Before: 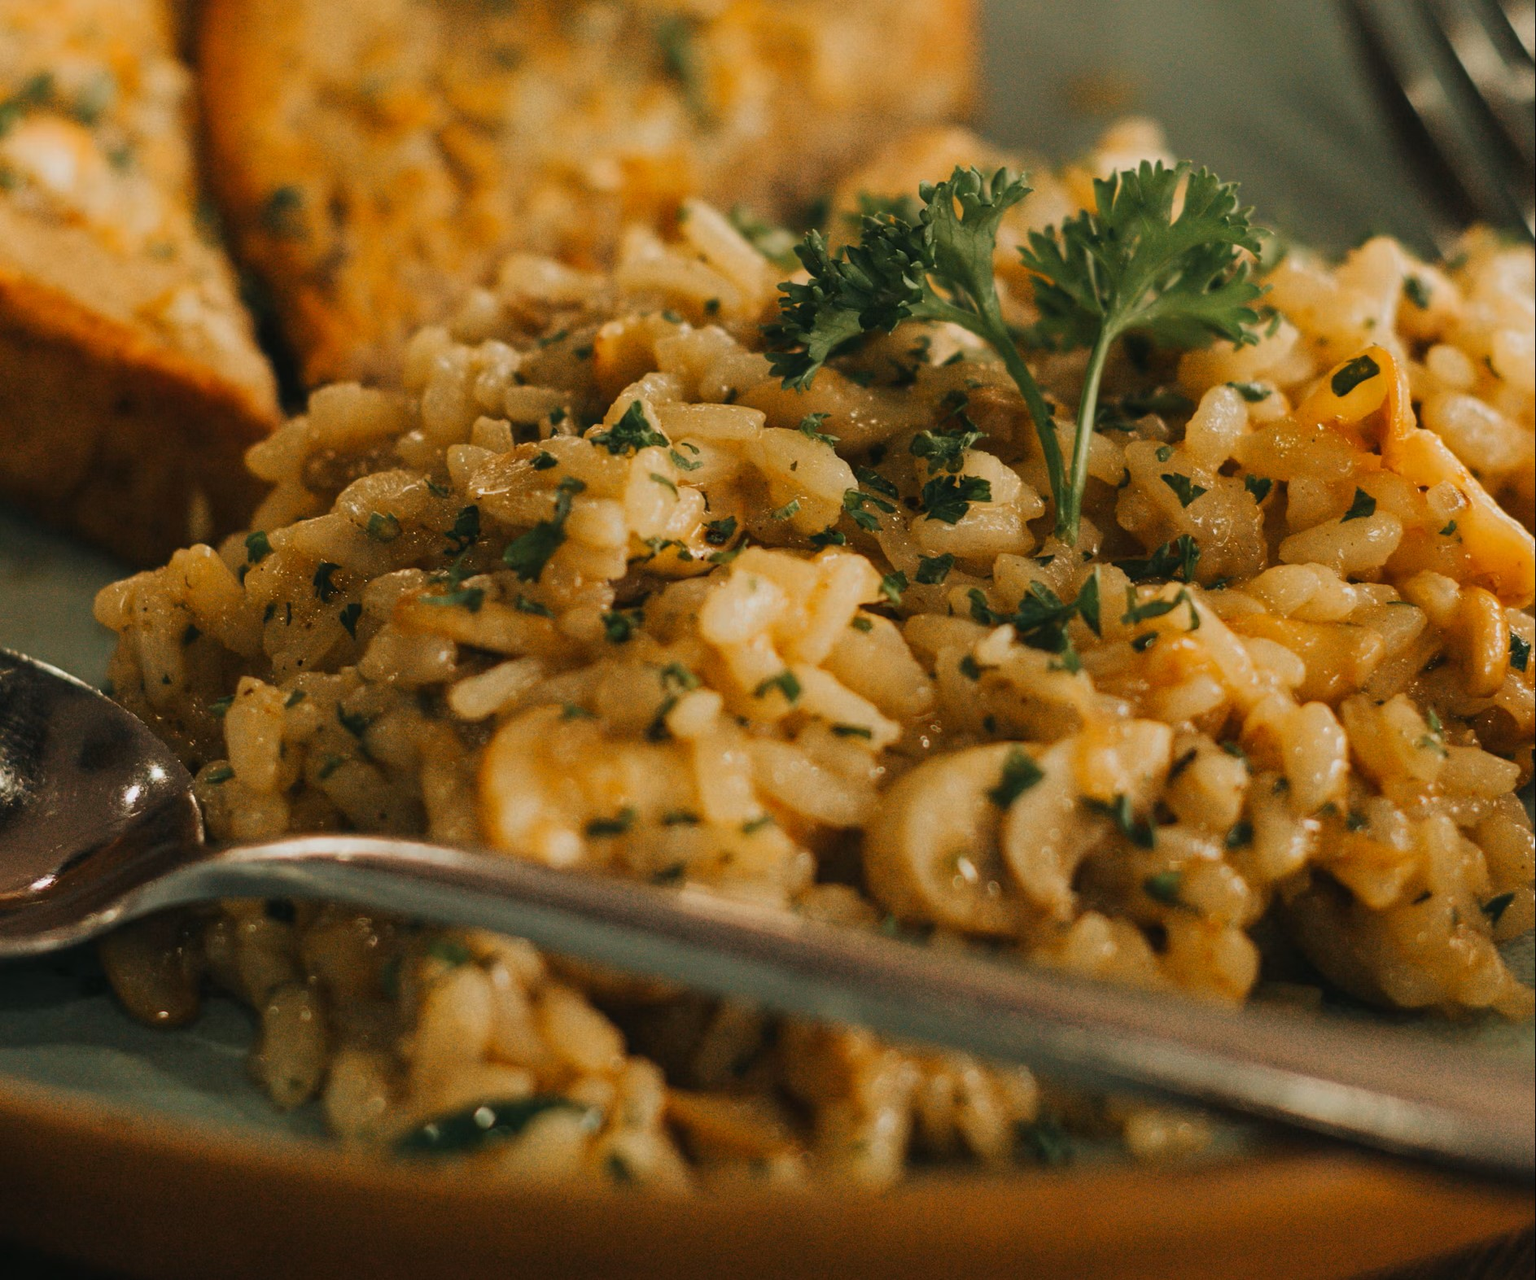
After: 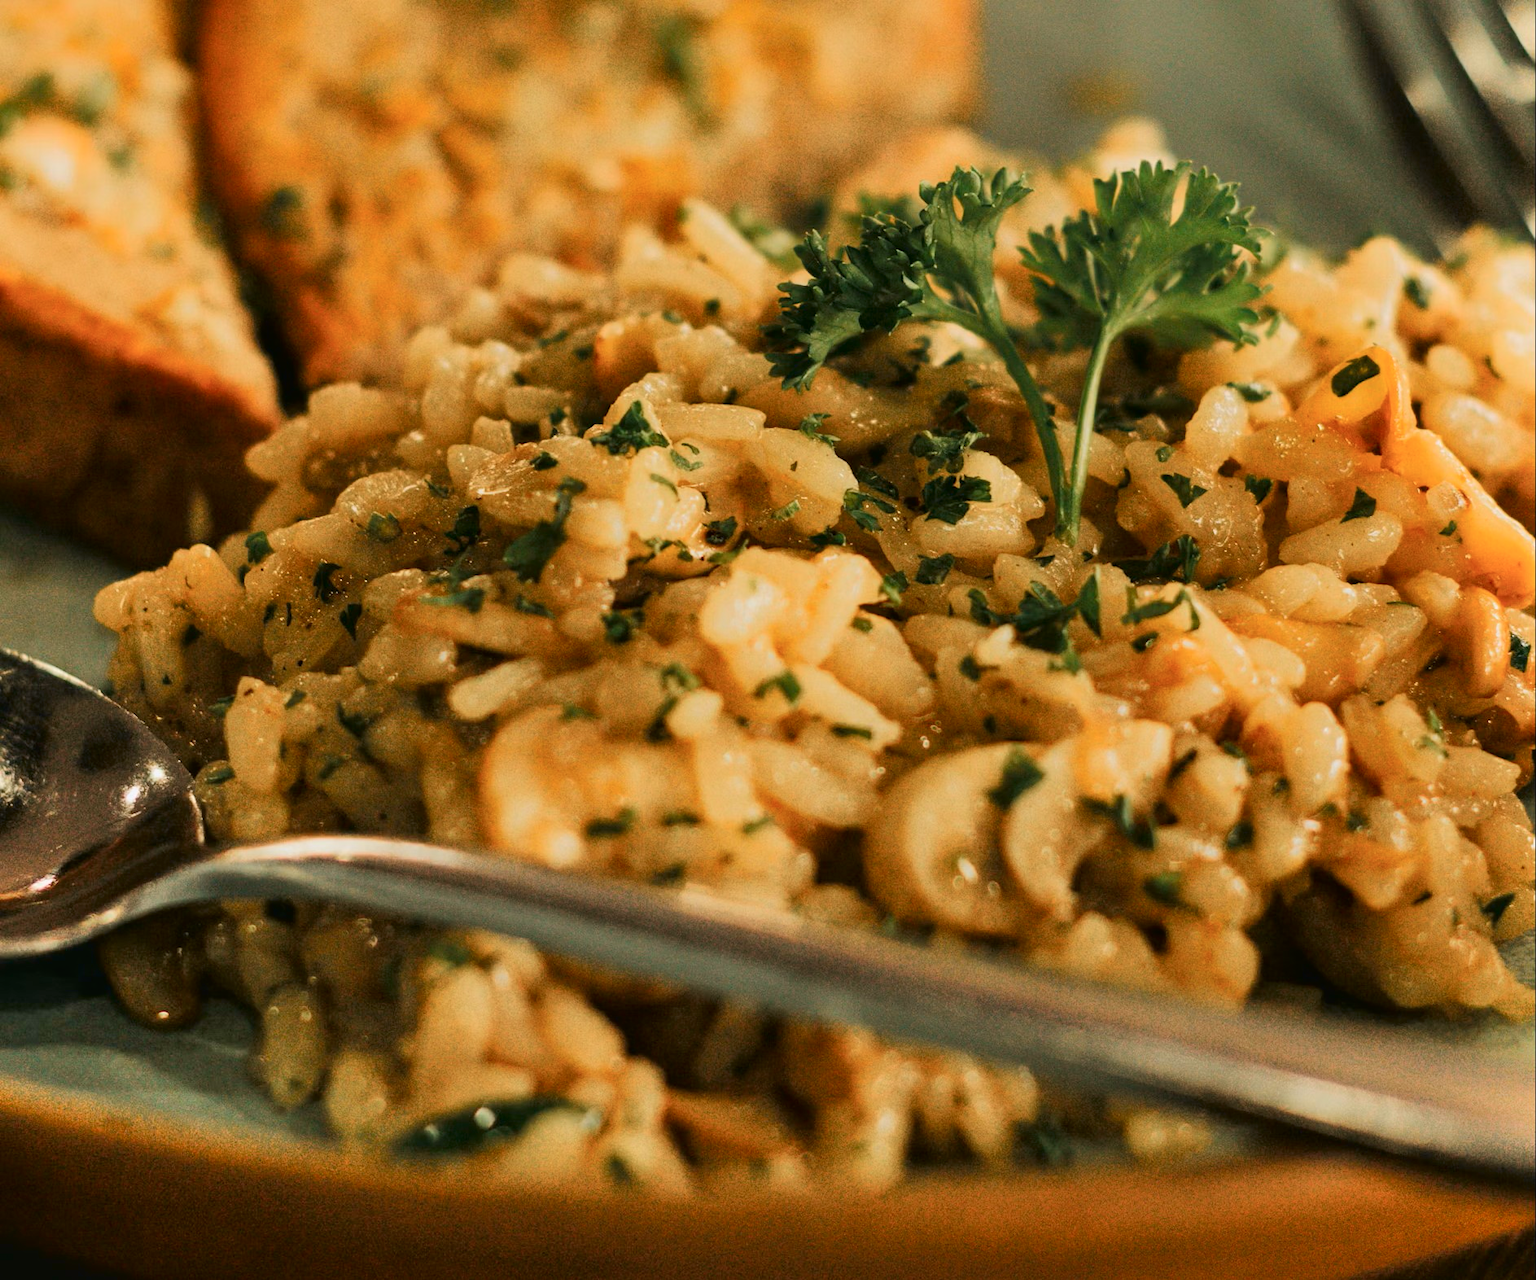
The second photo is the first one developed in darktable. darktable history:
tone curve: curves: ch0 [(0, 0.013) (0.054, 0.018) (0.205, 0.191) (0.289, 0.292) (0.39, 0.424) (0.493, 0.551) (0.666, 0.743) (0.795, 0.841) (1, 0.998)]; ch1 [(0, 0) (0.385, 0.343) (0.439, 0.415) (0.494, 0.495) (0.501, 0.501) (0.51, 0.509) (0.548, 0.554) (0.586, 0.601) (0.66, 0.687) (0.783, 0.804) (1, 1)]; ch2 [(0, 0) (0.304, 0.31) (0.403, 0.399) (0.441, 0.428) (0.47, 0.469) (0.498, 0.496) (0.524, 0.538) (0.566, 0.579) (0.633, 0.665) (0.7, 0.711) (1, 1)], color space Lab, independent channels, preserve colors none
shadows and highlights: radius 133.83, soften with gaussian
exposure: black level correction -0.001, exposure 0.08 EV, compensate highlight preservation false
